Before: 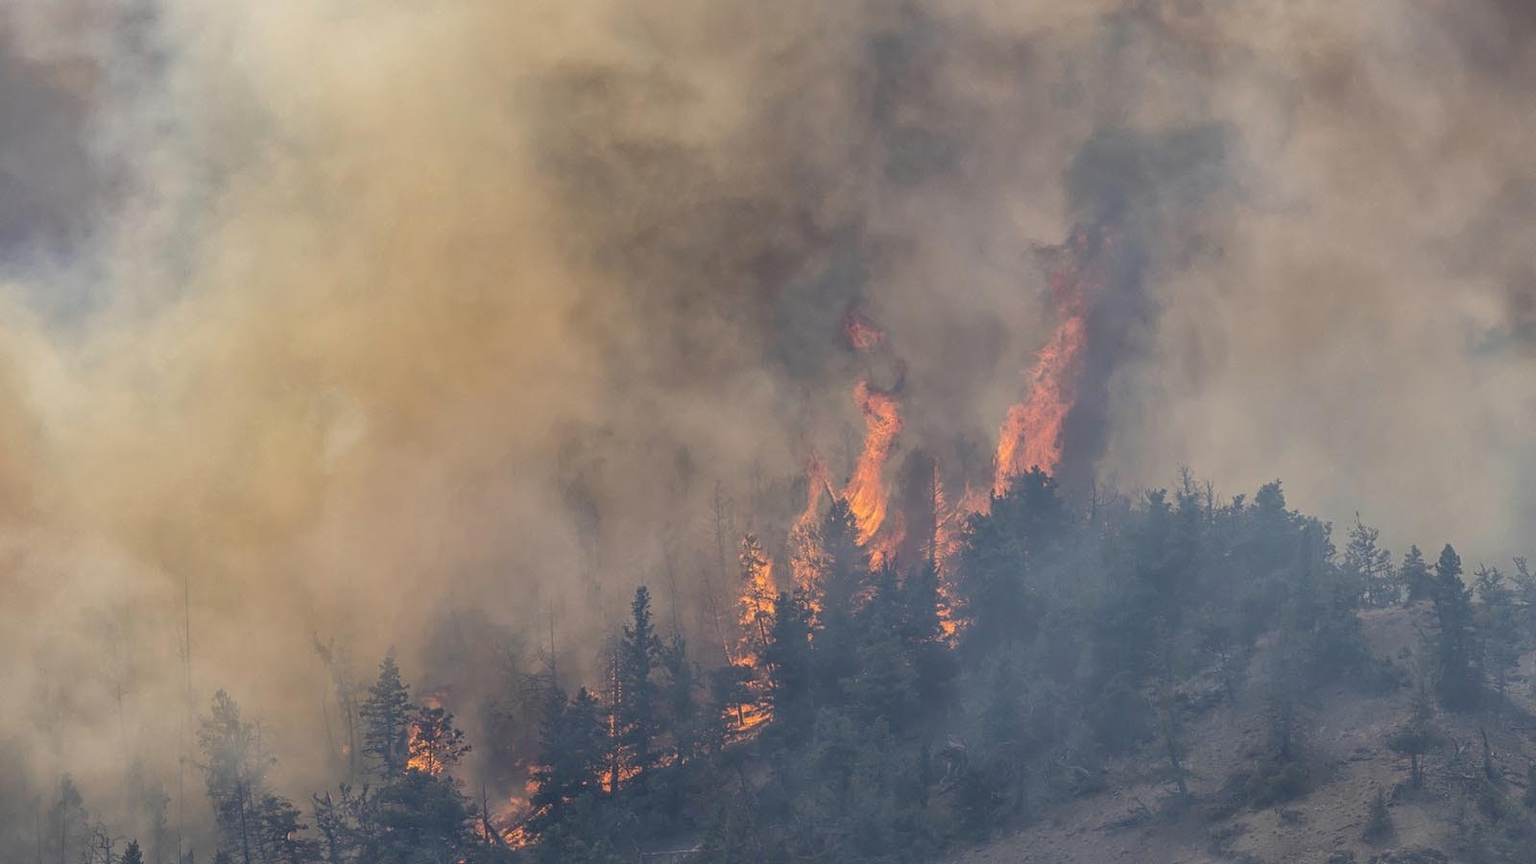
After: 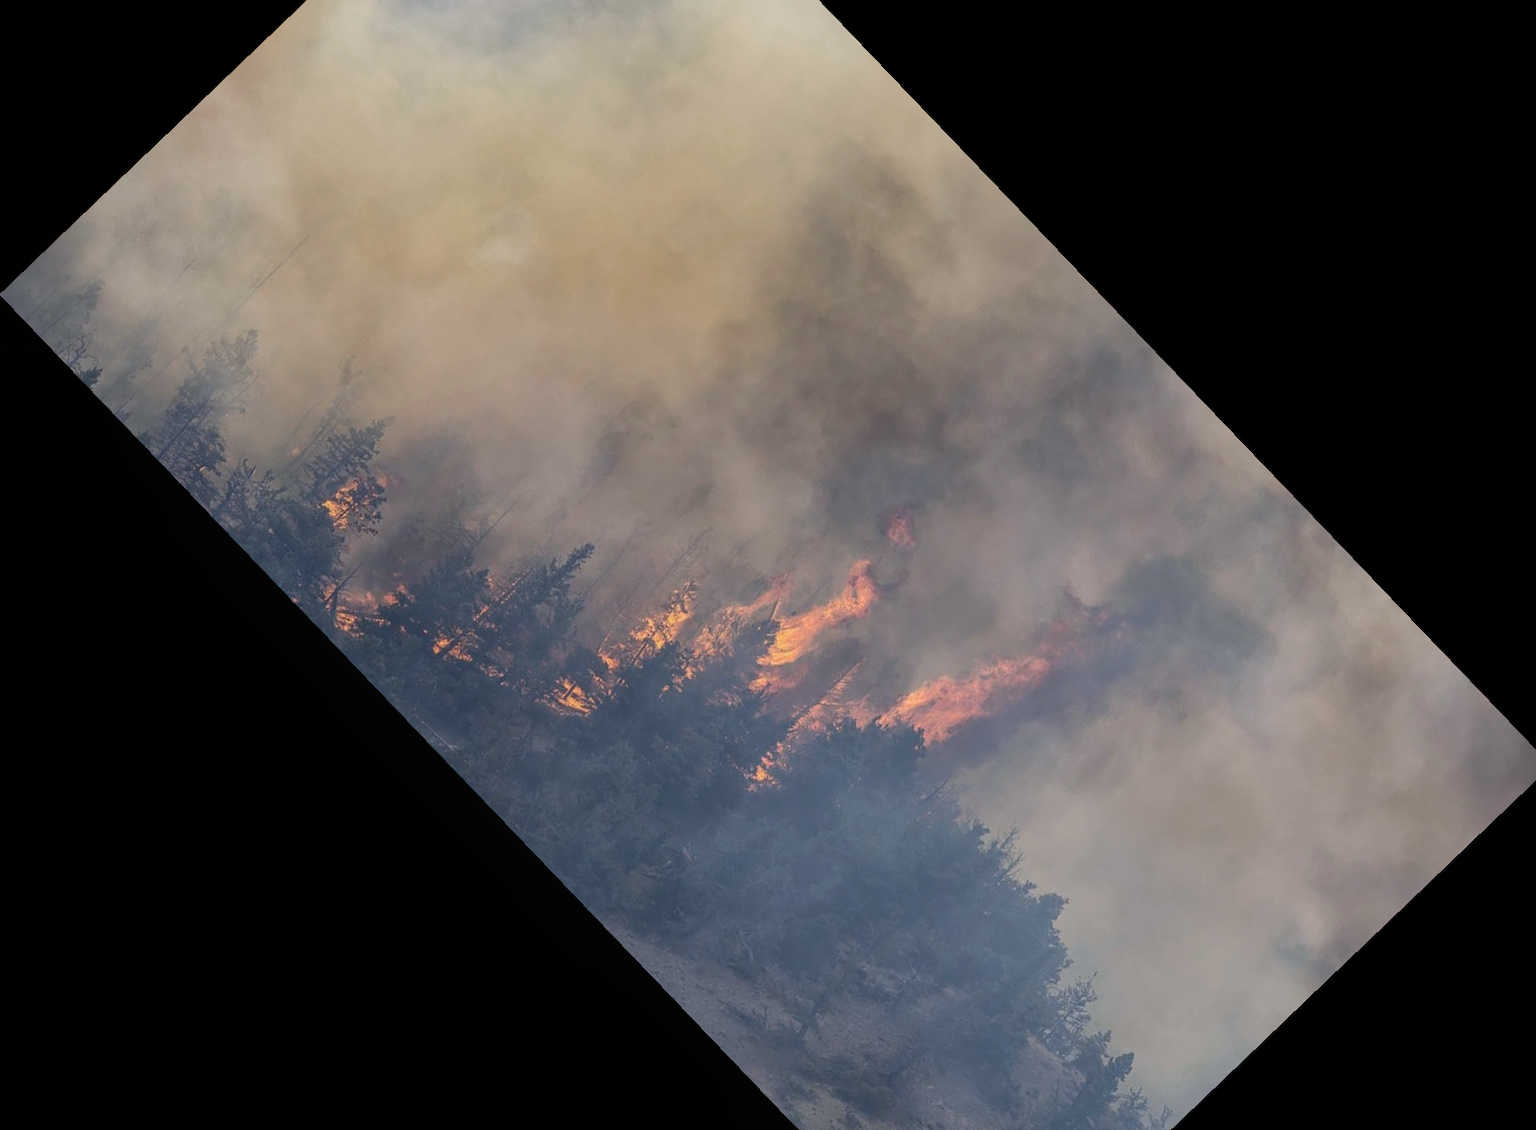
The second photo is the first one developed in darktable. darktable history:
crop and rotate: angle -46.26°, top 16.234%, right 0.912%, bottom 11.704%
white balance: red 0.974, blue 1.044
contrast equalizer: octaves 7, y [[0.6 ×6], [0.55 ×6], [0 ×6], [0 ×6], [0 ×6]], mix -0.2
color zones: curves: ch0 [(0, 0.558) (0.143, 0.548) (0.286, 0.447) (0.429, 0.259) (0.571, 0.5) (0.714, 0.5) (0.857, 0.593) (1, 0.558)]; ch1 [(0, 0.543) (0.01, 0.544) (0.12, 0.492) (0.248, 0.458) (0.5, 0.534) (0.748, 0.5) (0.99, 0.469) (1, 0.543)]; ch2 [(0, 0.507) (0.143, 0.522) (0.286, 0.505) (0.429, 0.5) (0.571, 0.5) (0.714, 0.5) (0.857, 0.5) (1, 0.507)]
